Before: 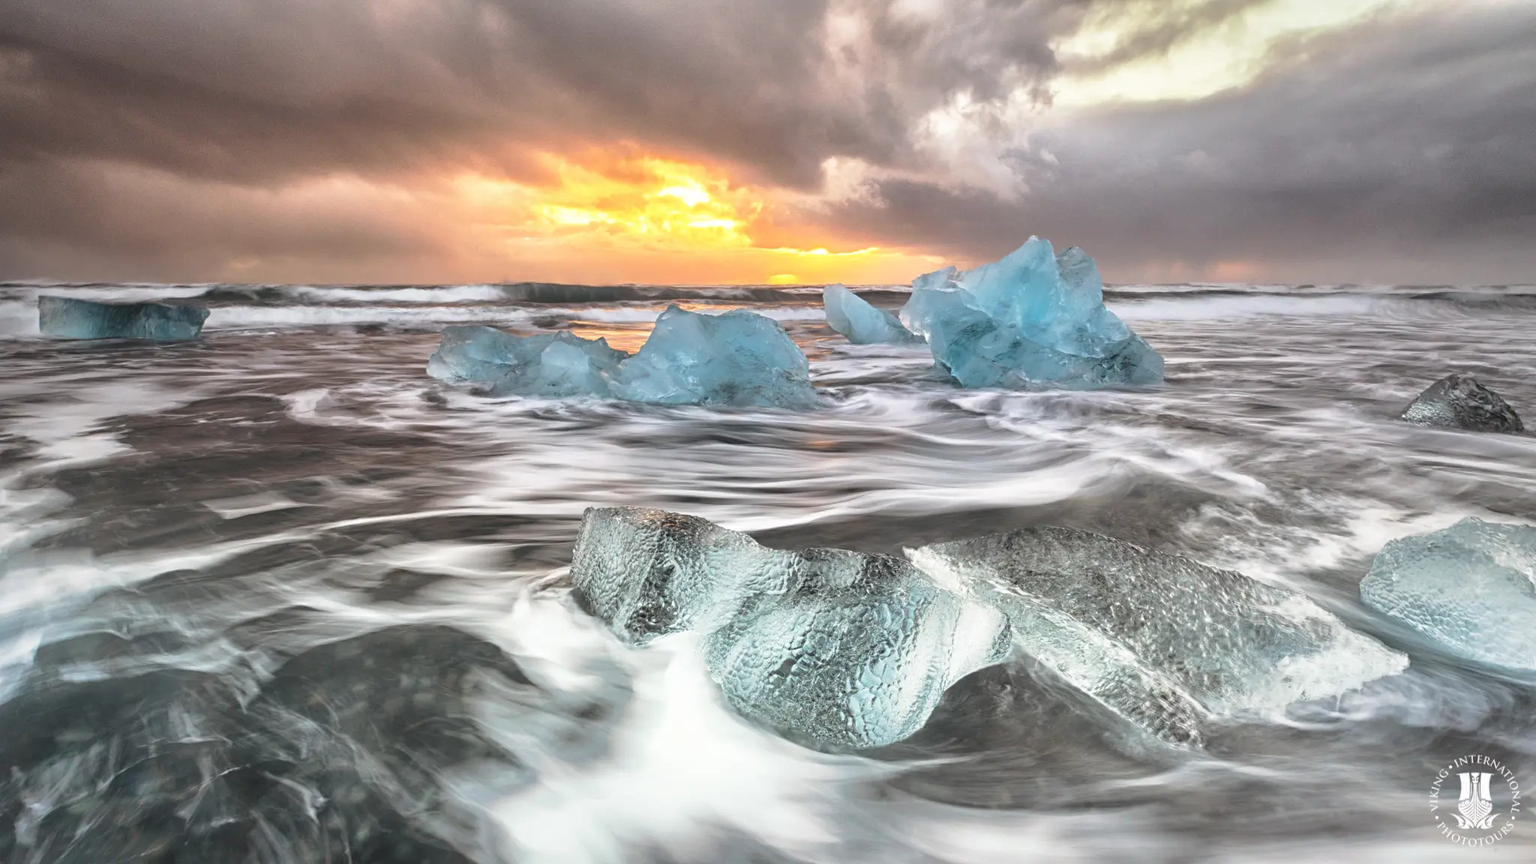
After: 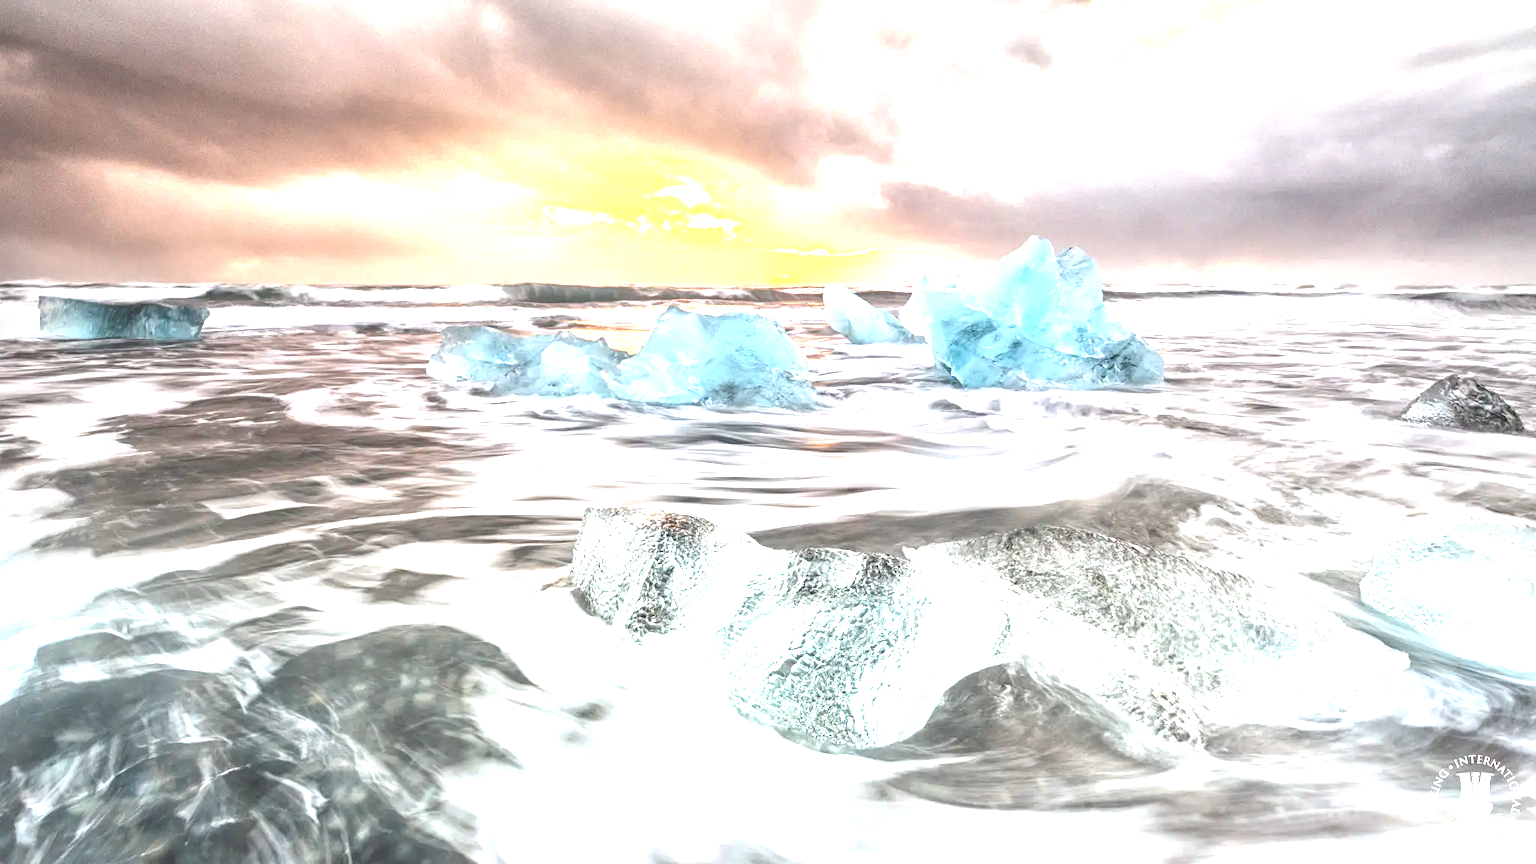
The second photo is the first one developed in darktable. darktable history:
exposure: black level correction 0.001, exposure 1.646 EV, compensate exposure bias true, compensate highlight preservation false
local contrast: highlights 55%, shadows 52%, detail 130%, midtone range 0.452
